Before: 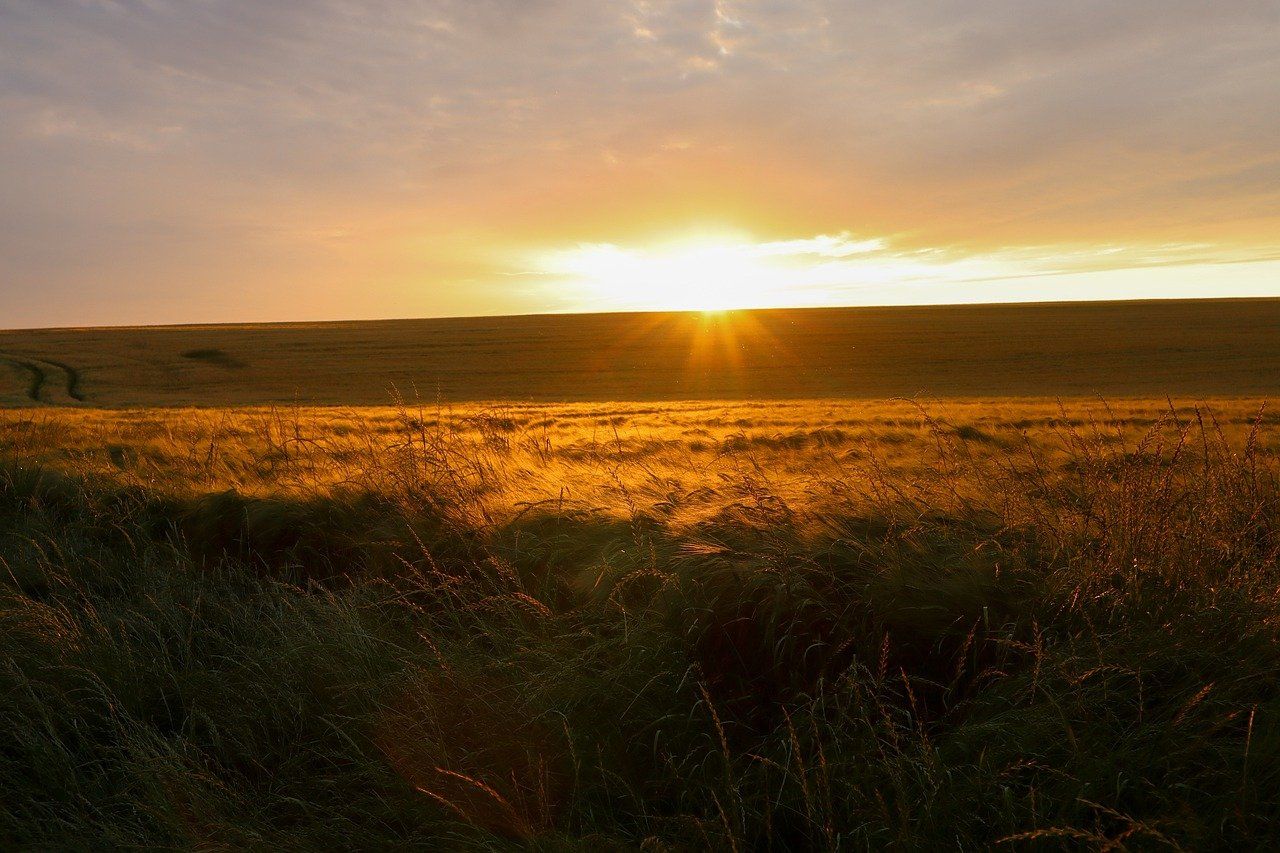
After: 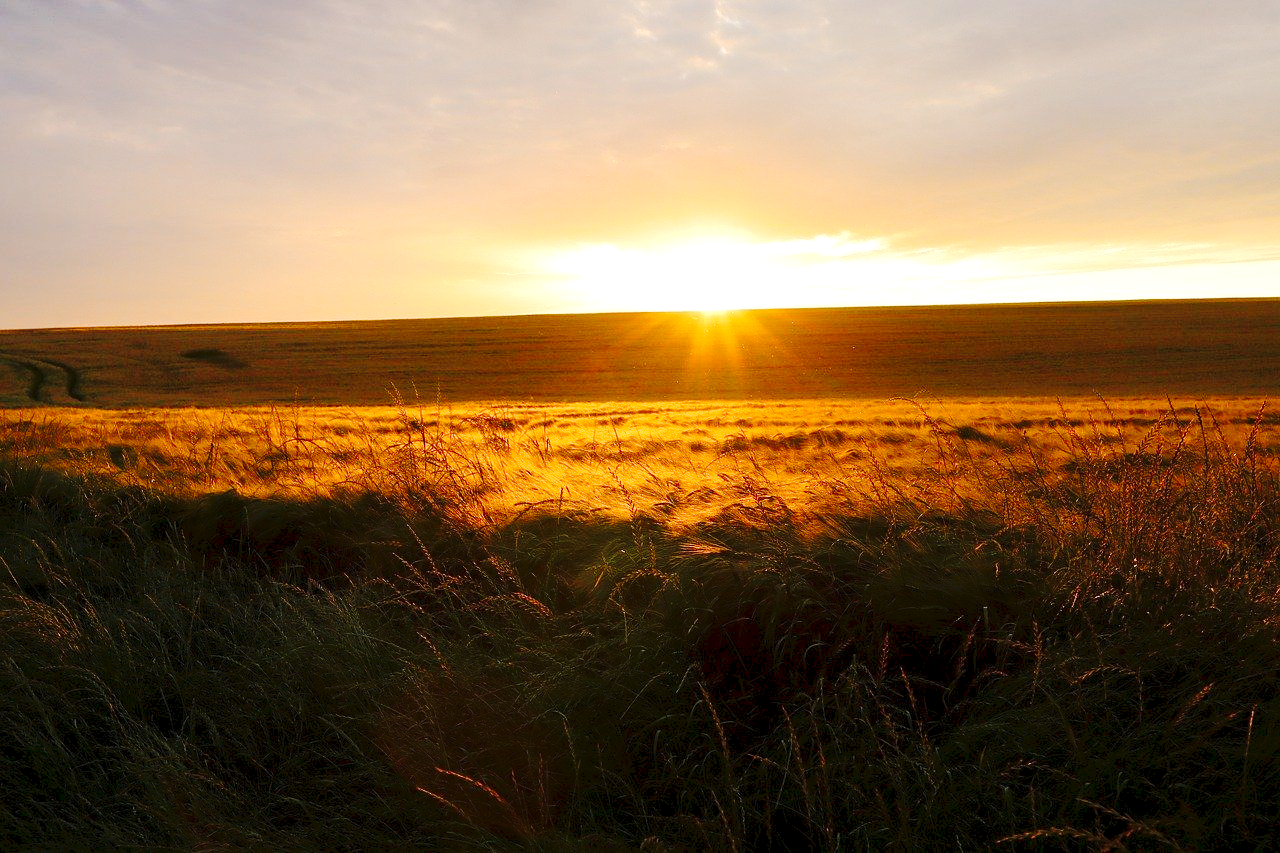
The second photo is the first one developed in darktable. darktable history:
tone curve: curves: ch0 [(0, 0) (0.003, 0.039) (0.011, 0.042) (0.025, 0.048) (0.044, 0.058) (0.069, 0.071) (0.1, 0.089) (0.136, 0.114) (0.177, 0.146) (0.224, 0.199) (0.277, 0.27) (0.335, 0.364) (0.399, 0.47) (0.468, 0.566) (0.543, 0.643) (0.623, 0.73) (0.709, 0.8) (0.801, 0.863) (0.898, 0.925) (1, 1)], preserve colors none
exposure: black level correction 0.003, exposure 0.383 EV, compensate highlight preservation false
